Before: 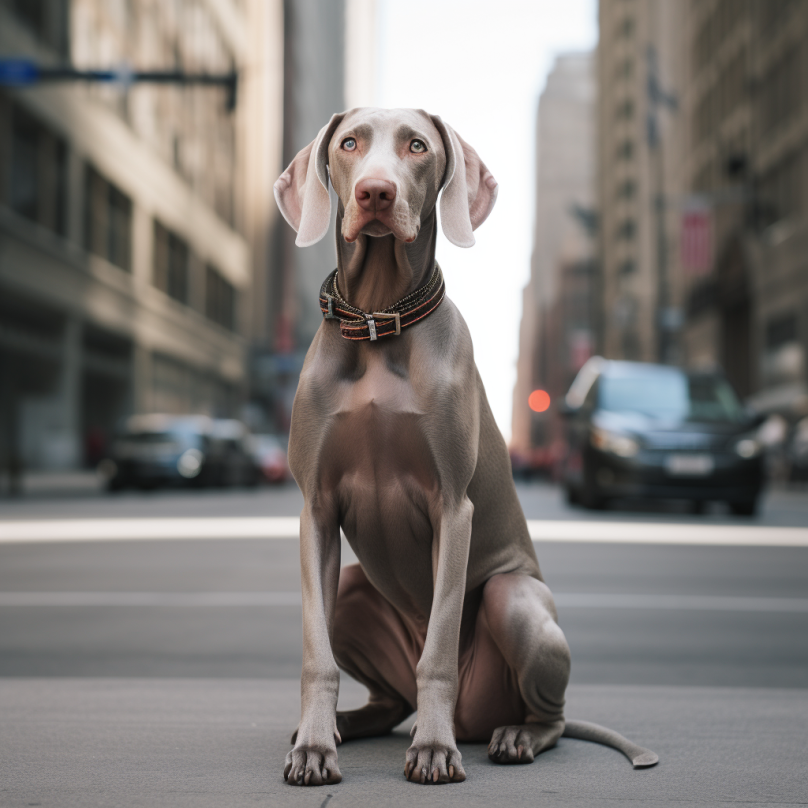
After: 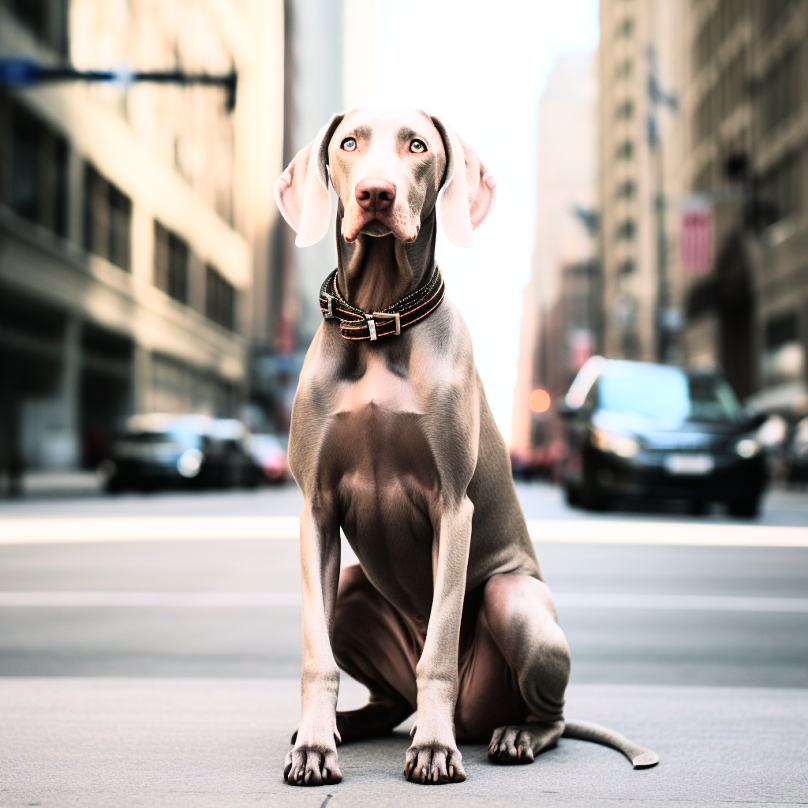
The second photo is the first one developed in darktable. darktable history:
rgb curve: curves: ch0 [(0, 0) (0.21, 0.15) (0.24, 0.21) (0.5, 0.75) (0.75, 0.96) (0.89, 0.99) (1, 1)]; ch1 [(0, 0.02) (0.21, 0.13) (0.25, 0.2) (0.5, 0.67) (0.75, 0.9) (0.89, 0.97) (1, 1)]; ch2 [(0, 0.02) (0.21, 0.13) (0.25, 0.2) (0.5, 0.67) (0.75, 0.9) (0.89, 0.97) (1, 1)], compensate middle gray true
velvia: strength 29%
